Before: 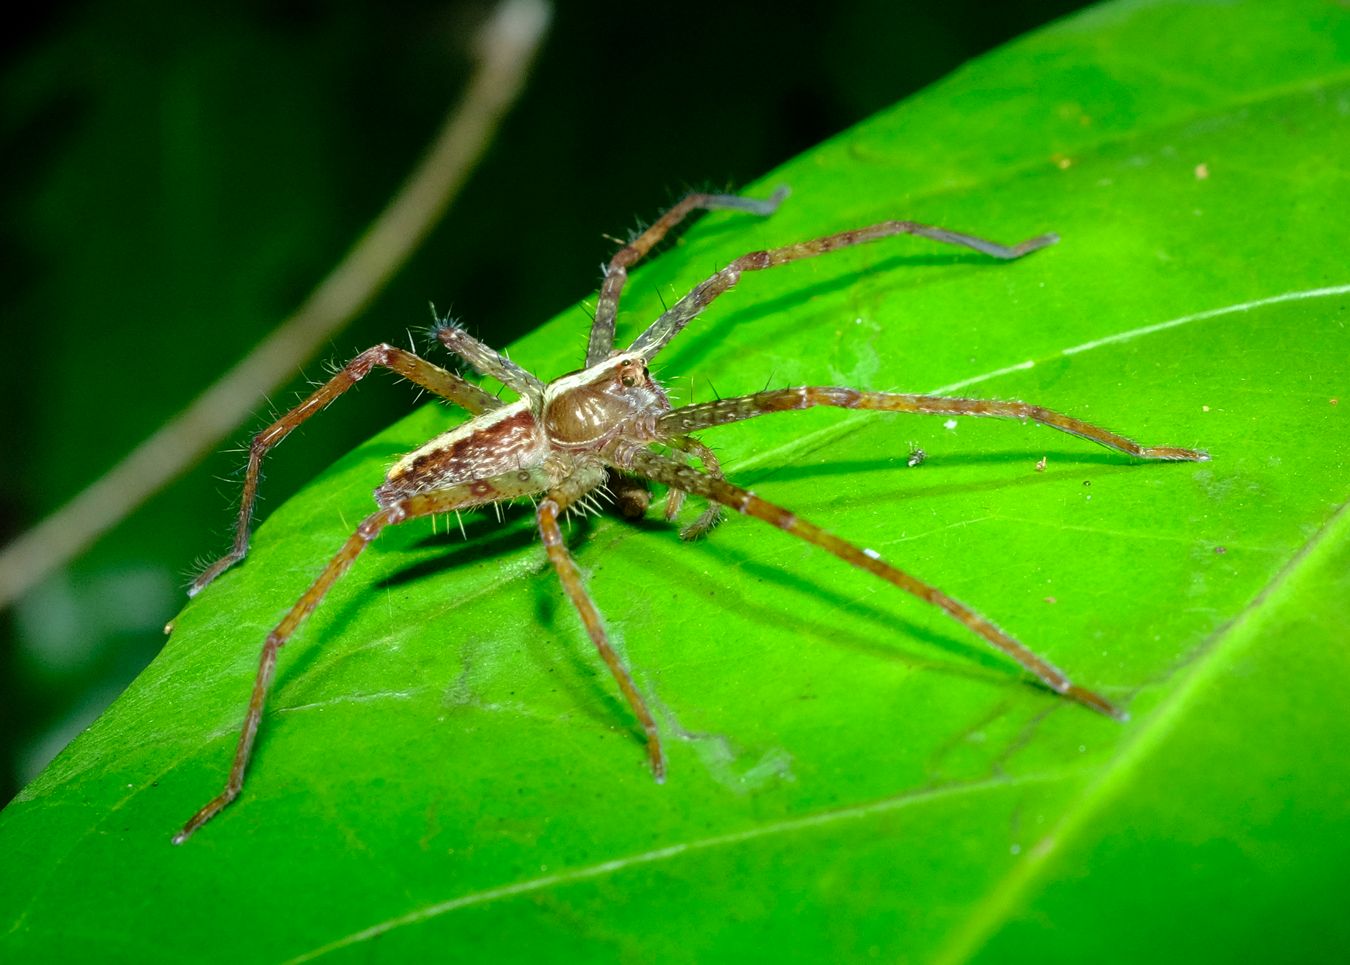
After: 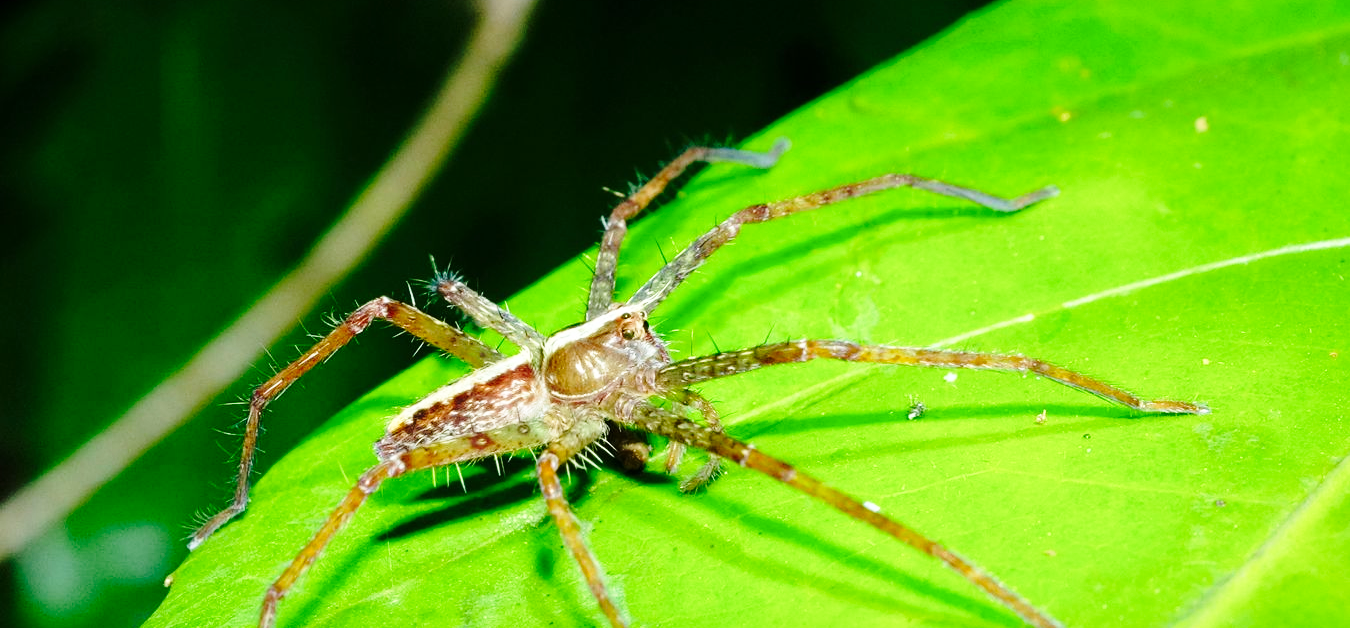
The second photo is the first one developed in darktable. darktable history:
base curve: curves: ch0 [(0, 0) (0.028, 0.03) (0.121, 0.232) (0.46, 0.748) (0.859, 0.968) (1, 1)], preserve colors none
crop and rotate: top 4.912%, bottom 29.969%
